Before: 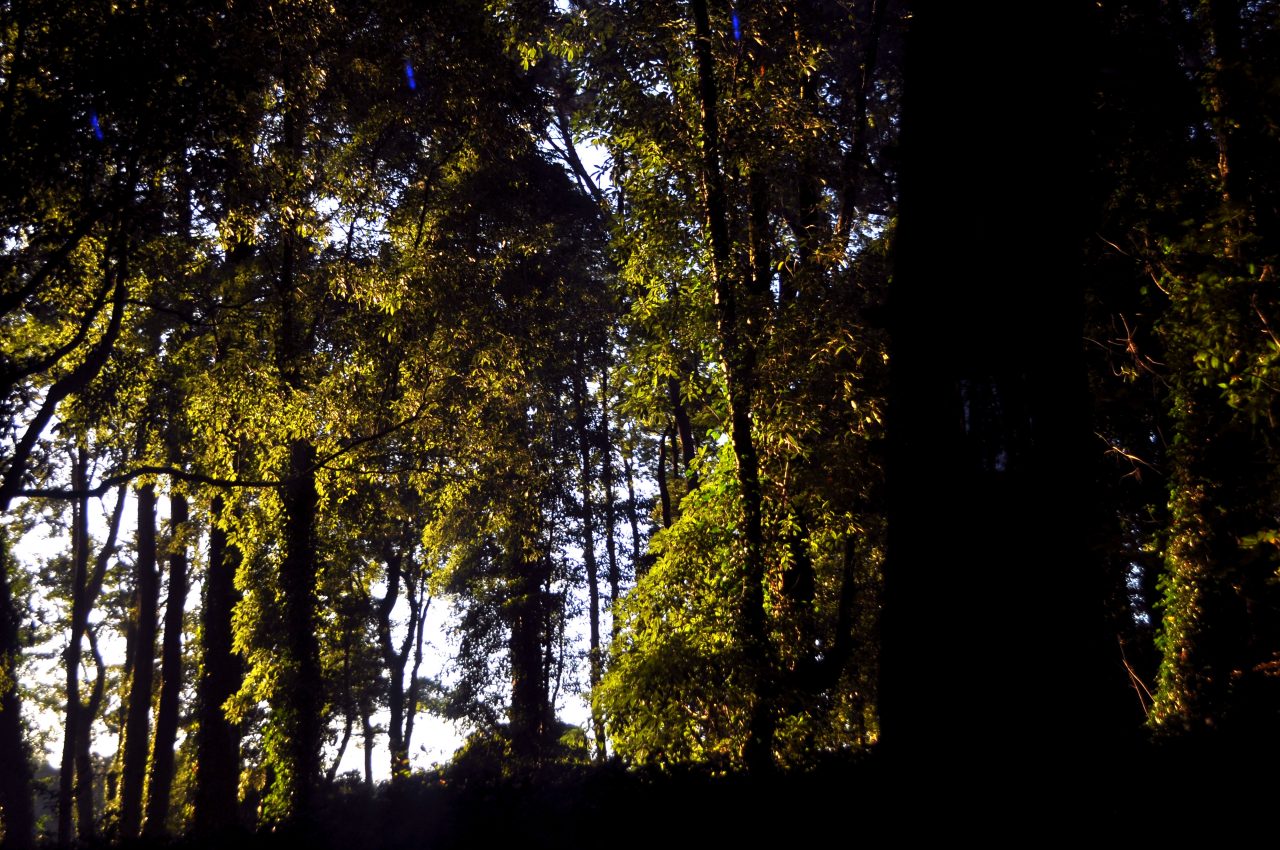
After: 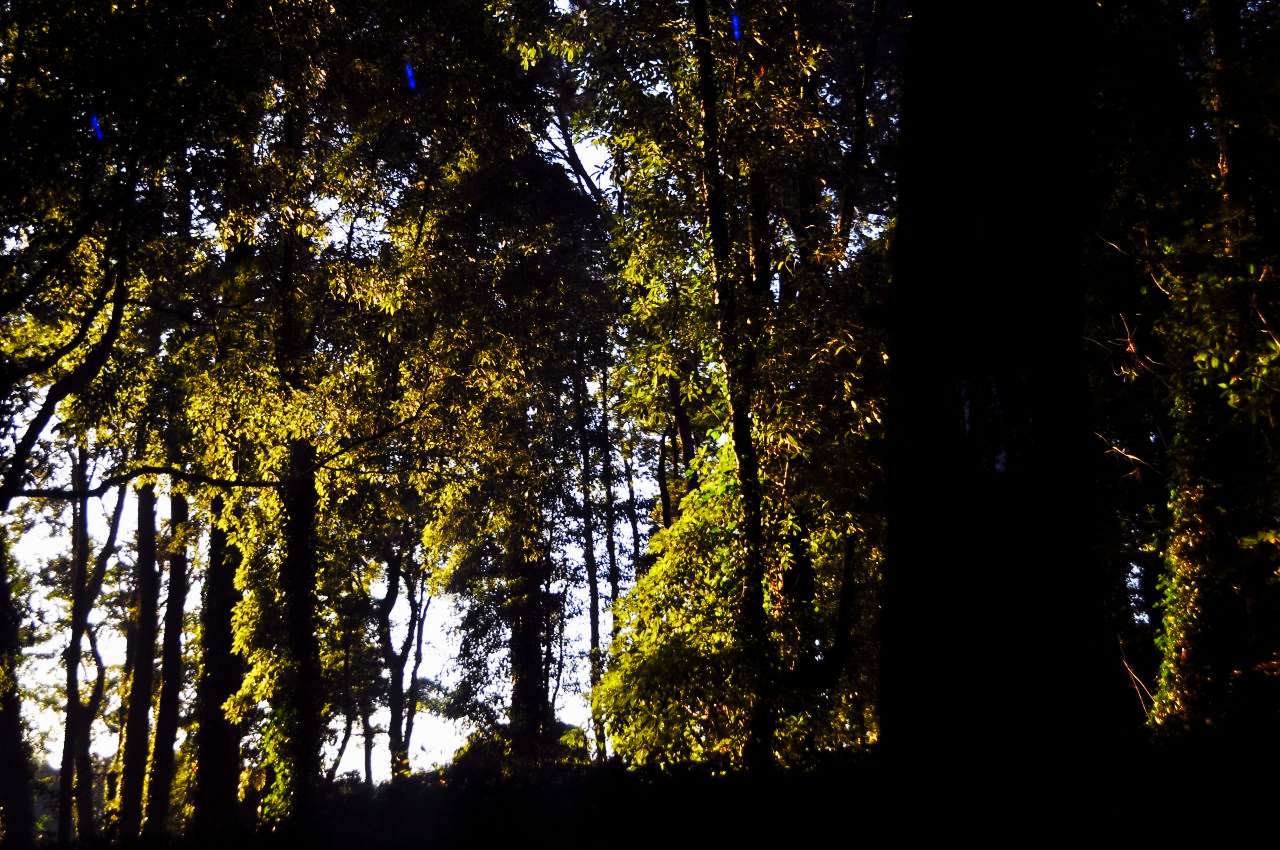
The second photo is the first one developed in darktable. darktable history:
base curve: curves: ch0 [(0, 0) (0.032, 0.025) (0.121, 0.166) (0.206, 0.329) (0.605, 0.79) (1, 1)], preserve colors none
exposure: exposure -0.072 EV, compensate highlight preservation false
